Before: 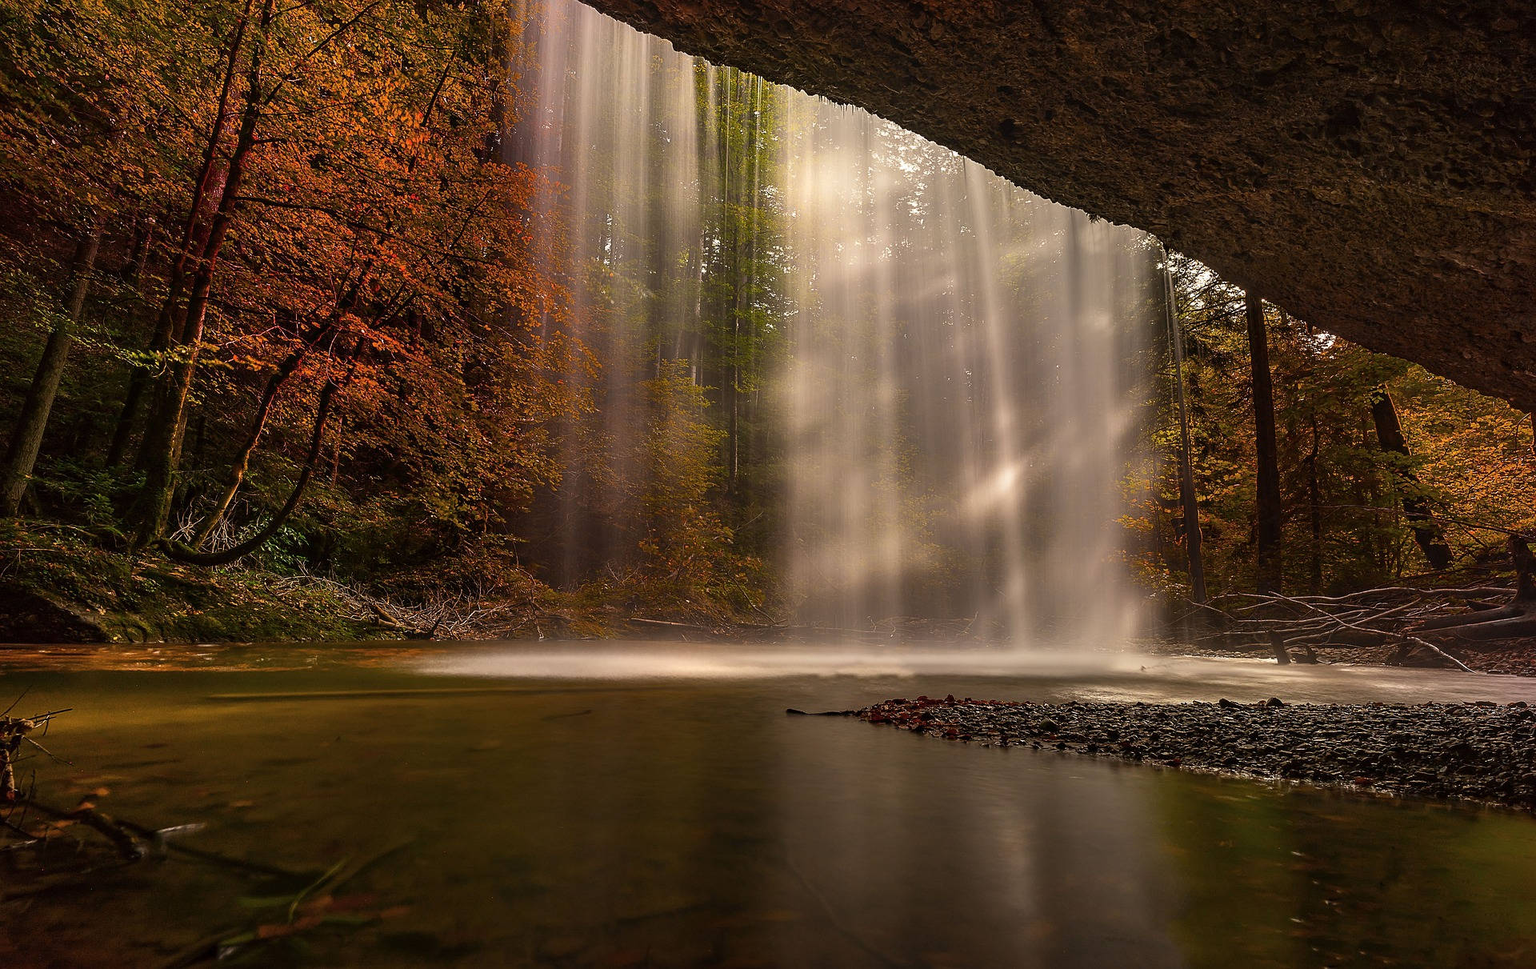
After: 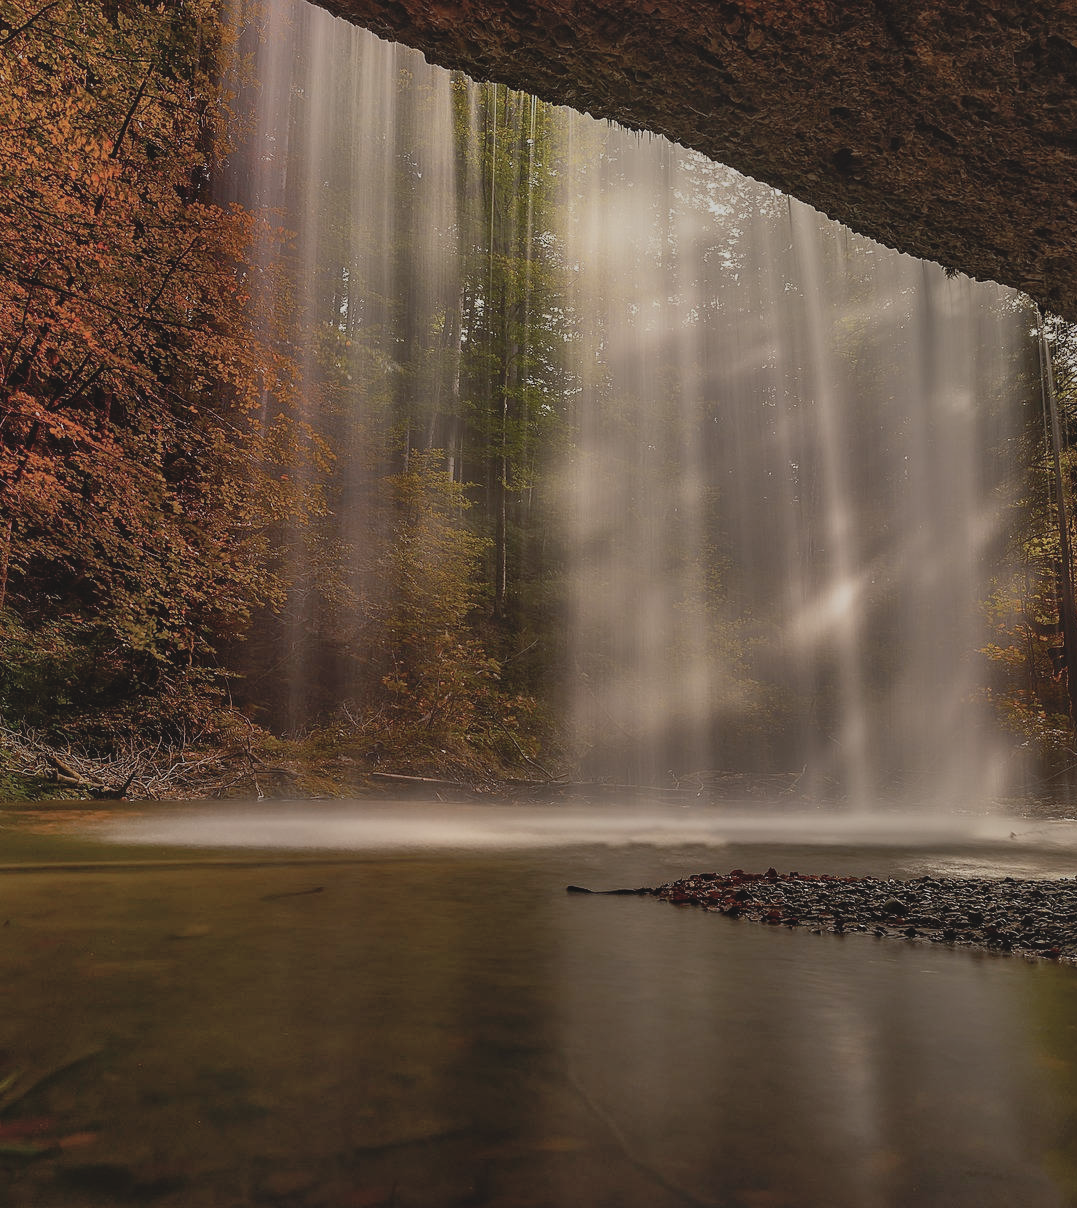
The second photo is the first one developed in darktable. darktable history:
crop: left 21.674%, right 22.086%
tone curve: curves: ch0 [(0, 0) (0.003, 0.001) (0.011, 0.004) (0.025, 0.011) (0.044, 0.021) (0.069, 0.028) (0.1, 0.036) (0.136, 0.051) (0.177, 0.085) (0.224, 0.127) (0.277, 0.193) (0.335, 0.266) (0.399, 0.338) (0.468, 0.419) (0.543, 0.504) (0.623, 0.593) (0.709, 0.689) (0.801, 0.784) (0.898, 0.888) (1, 1)], preserve colors none
shadows and highlights: on, module defaults
contrast brightness saturation: contrast -0.26, saturation -0.43
